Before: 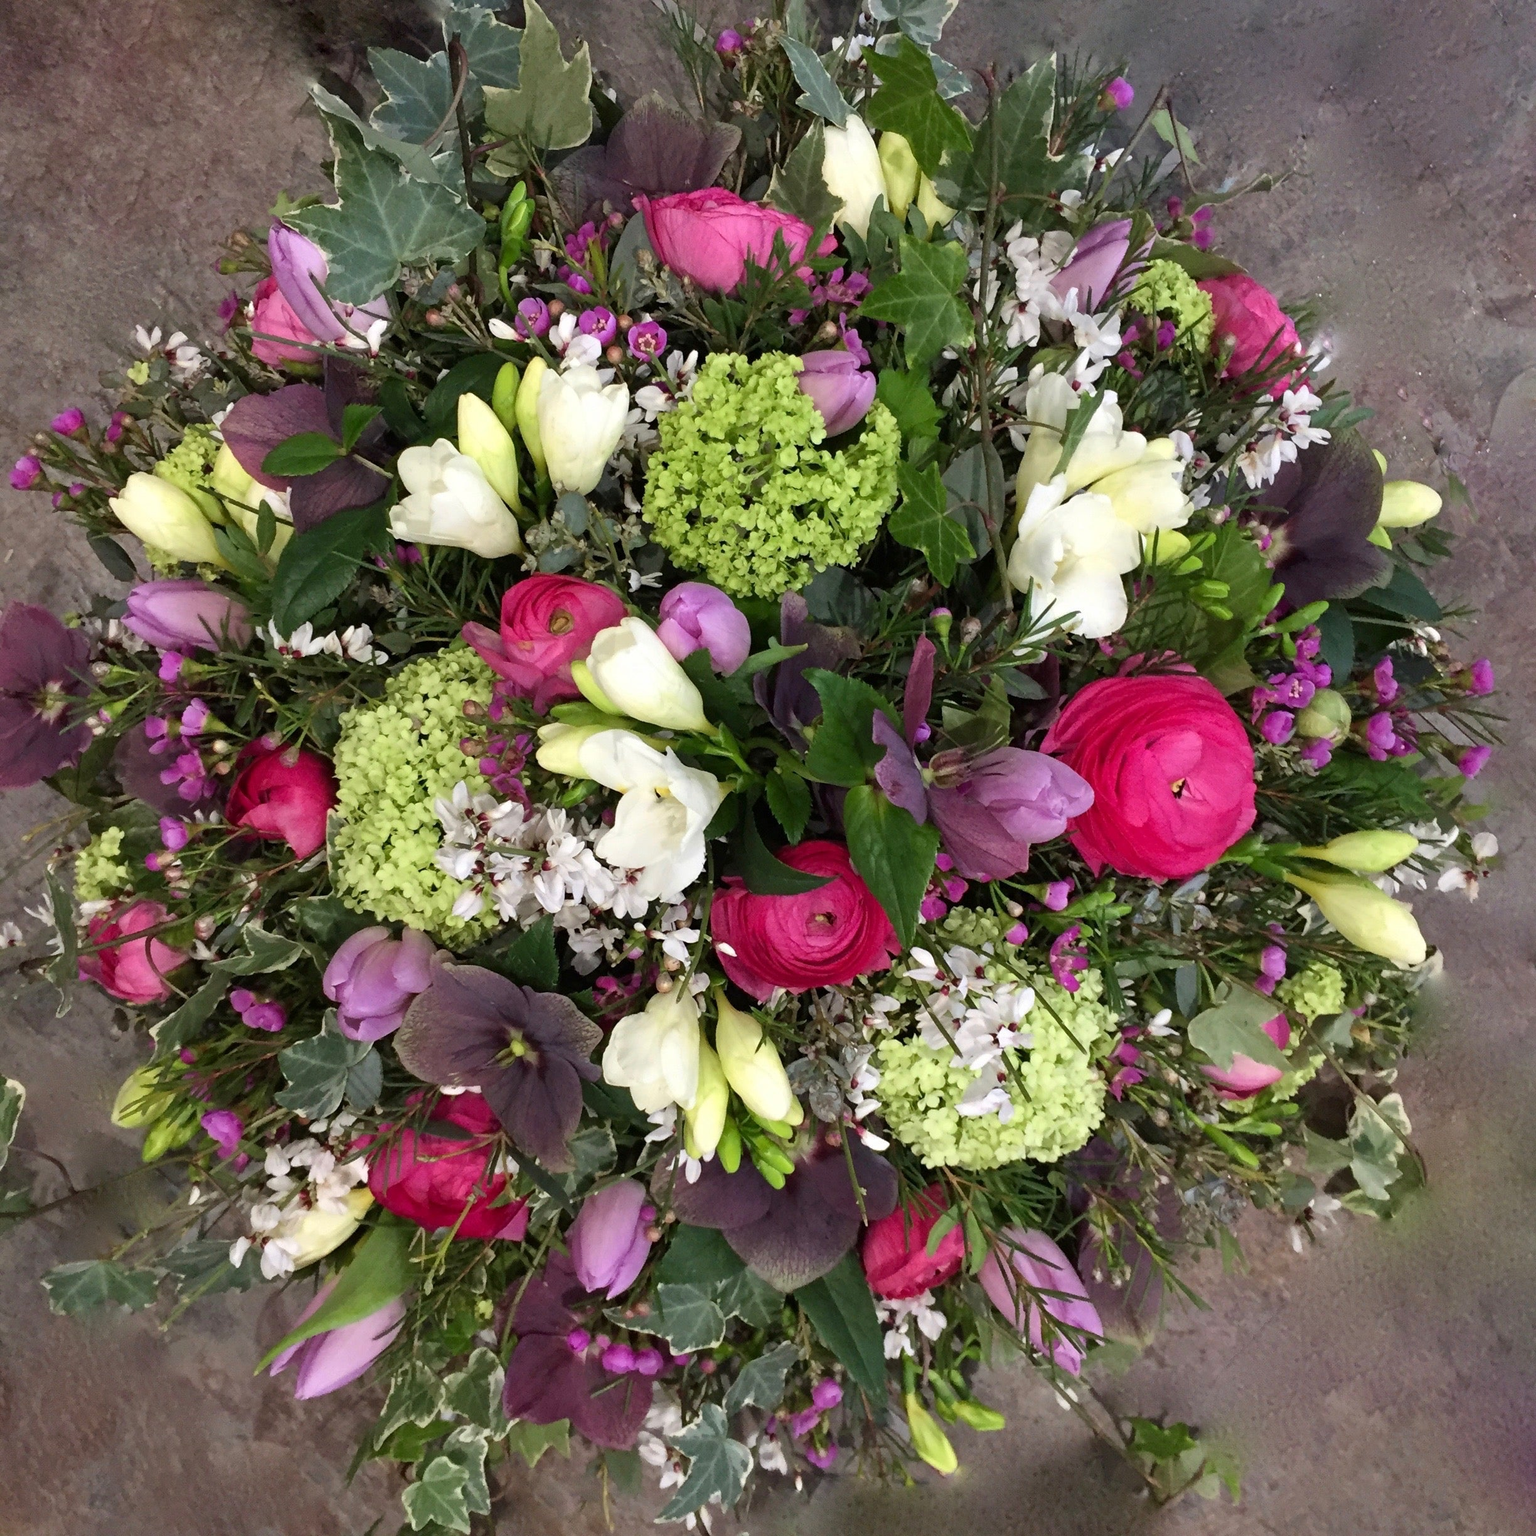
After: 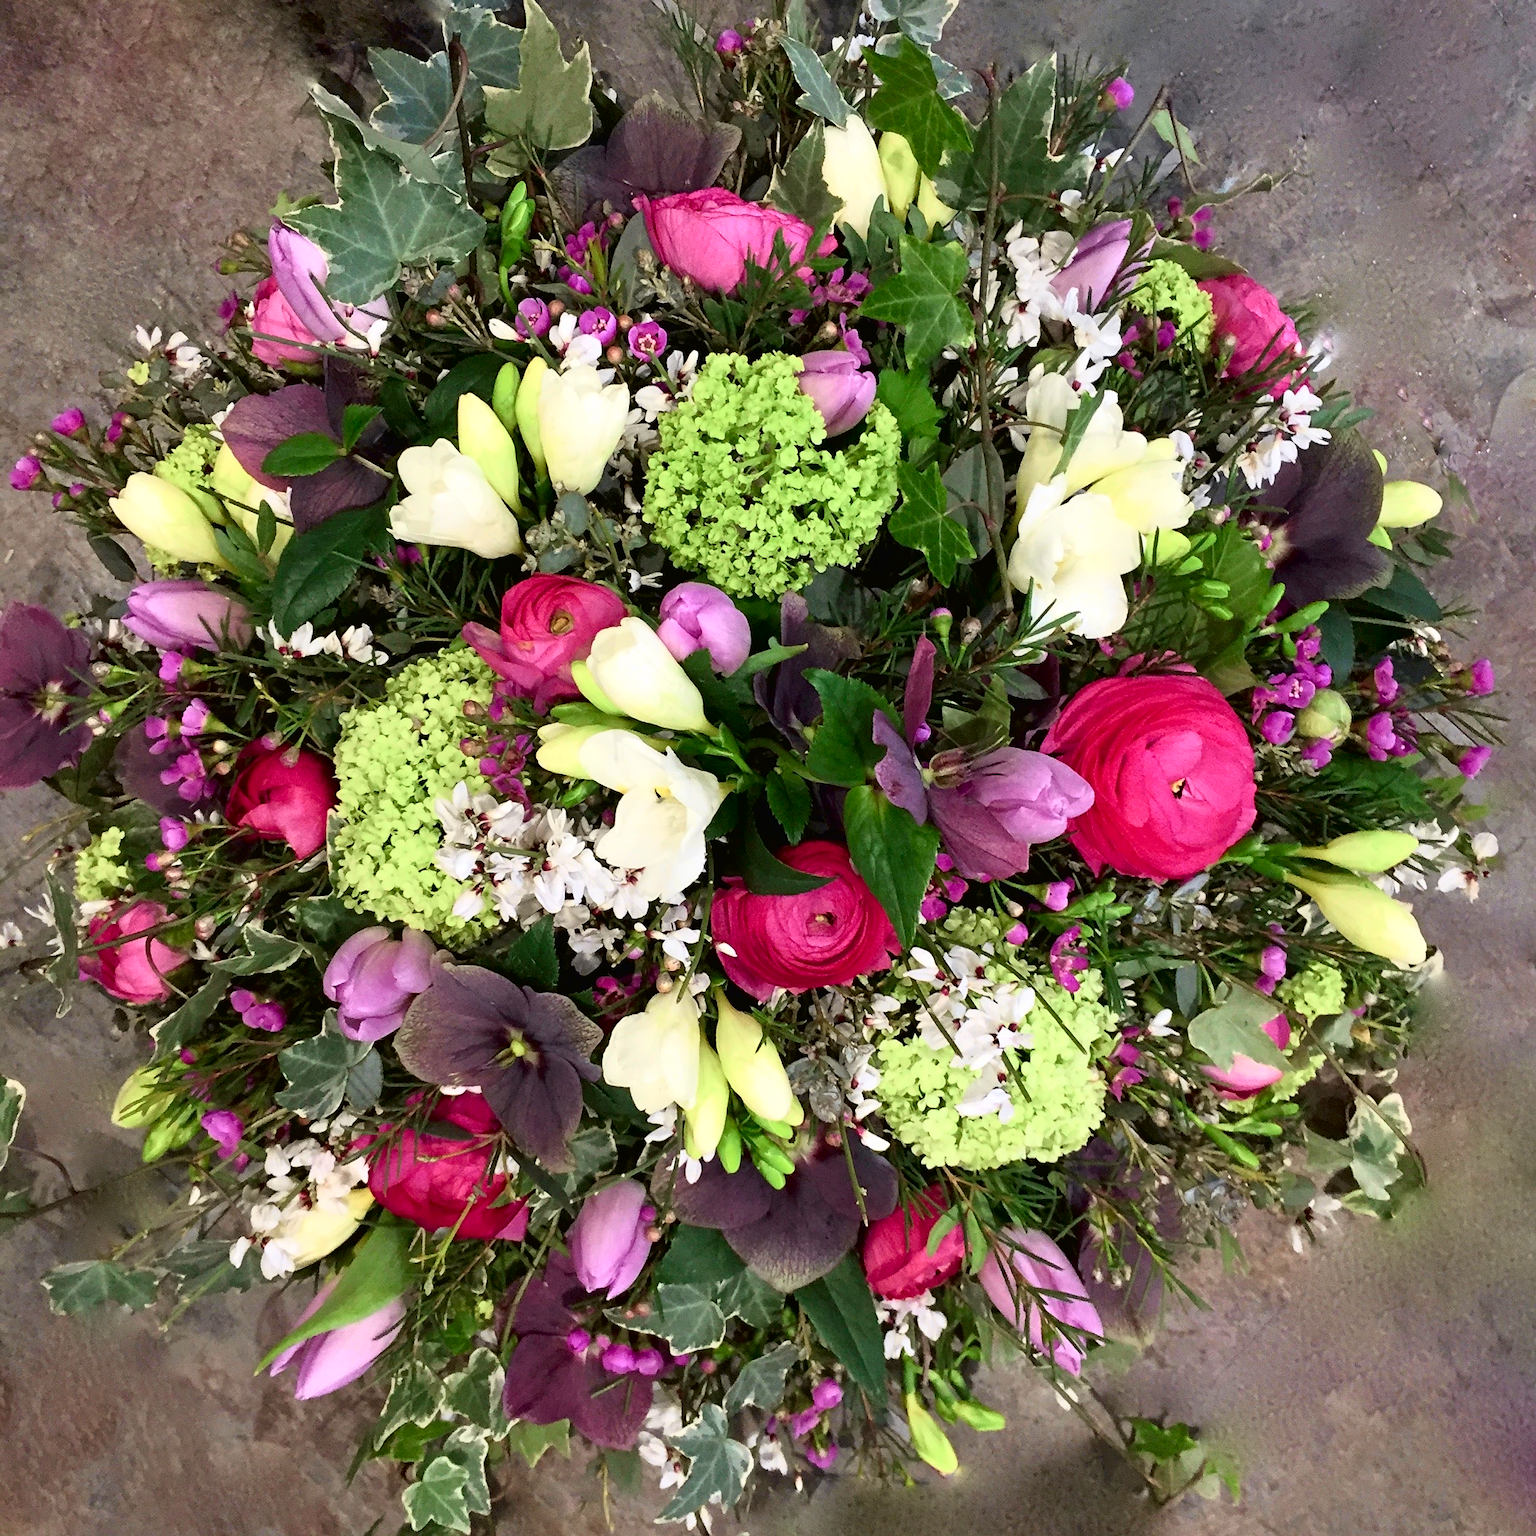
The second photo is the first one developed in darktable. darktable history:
sharpen: amount 0.2
tone curve: curves: ch0 [(0, 0.013) (0.054, 0.018) (0.205, 0.191) (0.289, 0.292) (0.39, 0.424) (0.493, 0.551) (0.647, 0.752) (0.778, 0.895) (1, 0.998)]; ch1 [(0, 0) (0.385, 0.343) (0.439, 0.415) (0.494, 0.495) (0.501, 0.501) (0.51, 0.509) (0.54, 0.546) (0.586, 0.606) (0.66, 0.701) (0.783, 0.804) (1, 1)]; ch2 [(0, 0) (0.32, 0.281) (0.403, 0.399) (0.441, 0.428) (0.47, 0.469) (0.498, 0.496) (0.524, 0.538) (0.566, 0.579) (0.633, 0.665) (0.7, 0.711) (1, 1)], color space Lab, independent channels, preserve colors none
rotate and perspective: crop left 0, crop top 0
